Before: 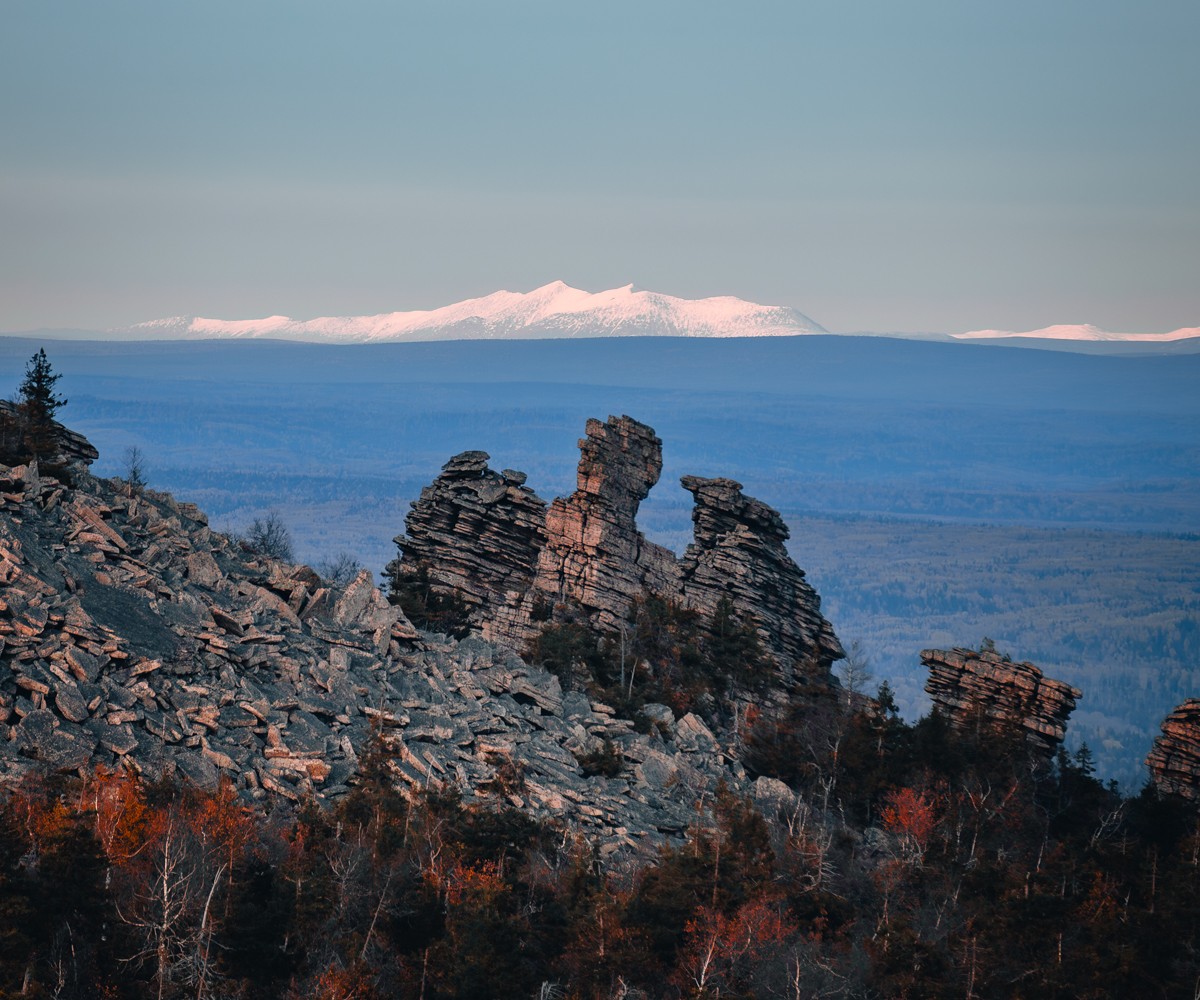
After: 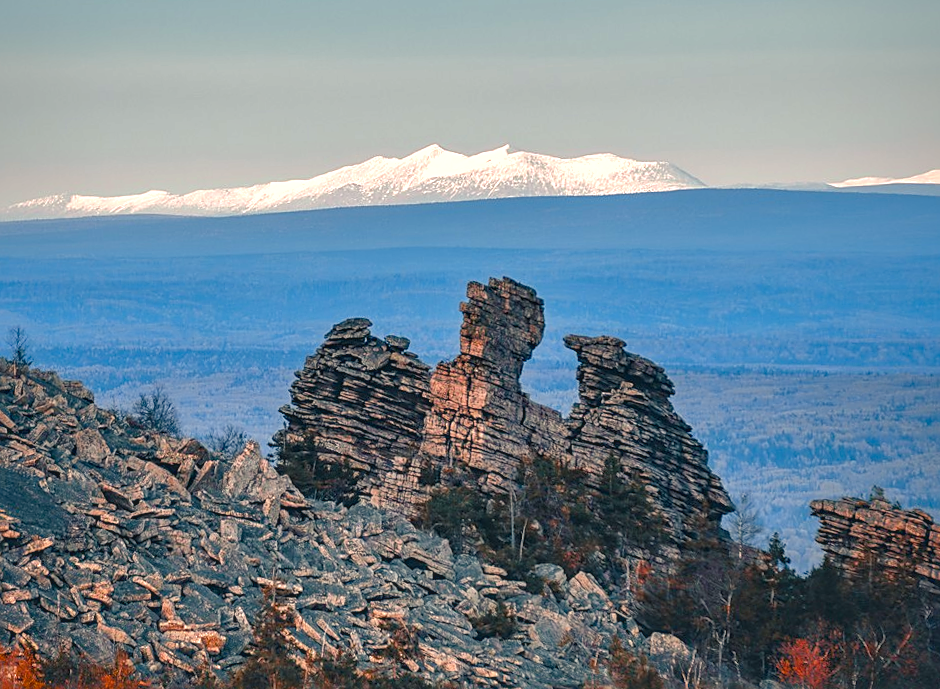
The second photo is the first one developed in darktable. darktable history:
exposure: black level correction 0, exposure 0.5 EV, compensate highlight preservation false
rotate and perspective: rotation -2.12°, lens shift (vertical) 0.009, lens shift (horizontal) -0.008, automatic cropping original format, crop left 0.036, crop right 0.964, crop top 0.05, crop bottom 0.959
sharpen: on, module defaults
local contrast: on, module defaults
shadows and highlights: on, module defaults
color balance rgb: shadows lift › chroma 2%, shadows lift › hue 219.6°, power › hue 313.2°, highlights gain › chroma 3%, highlights gain › hue 75.6°, global offset › luminance 0.5%, perceptual saturation grading › global saturation 15.33%, perceptual saturation grading › highlights -19.33%, perceptual saturation grading › shadows 20%, global vibrance 20%
crop: left 7.856%, top 11.836%, right 10.12%, bottom 15.387%
tone equalizer: on, module defaults
